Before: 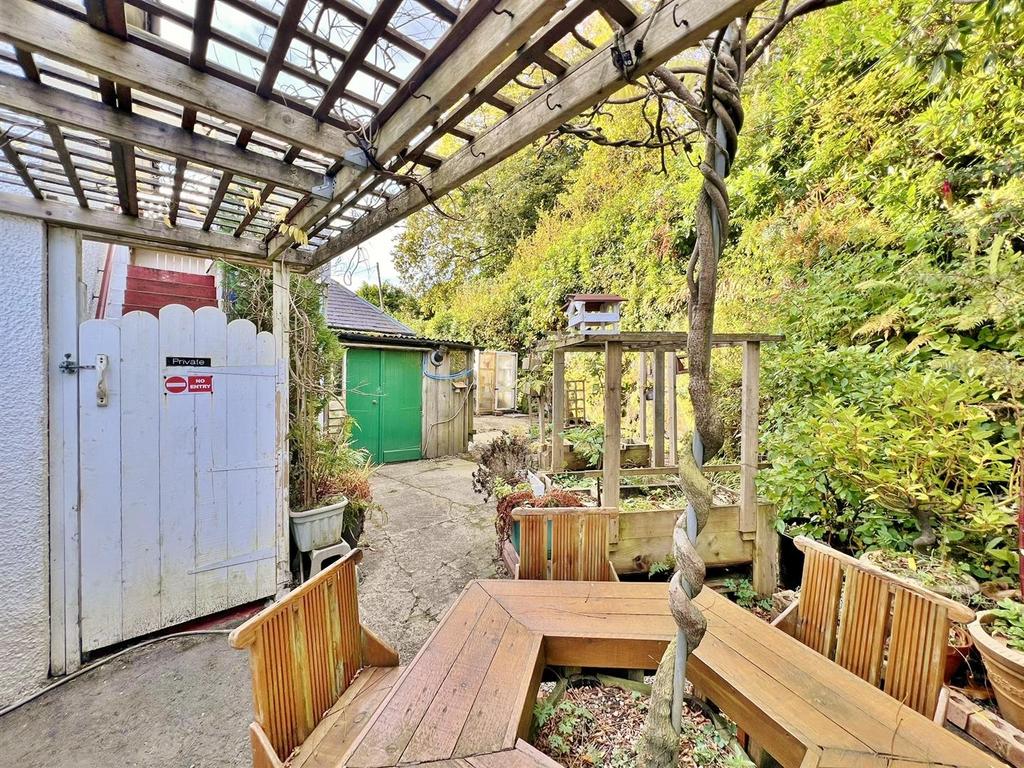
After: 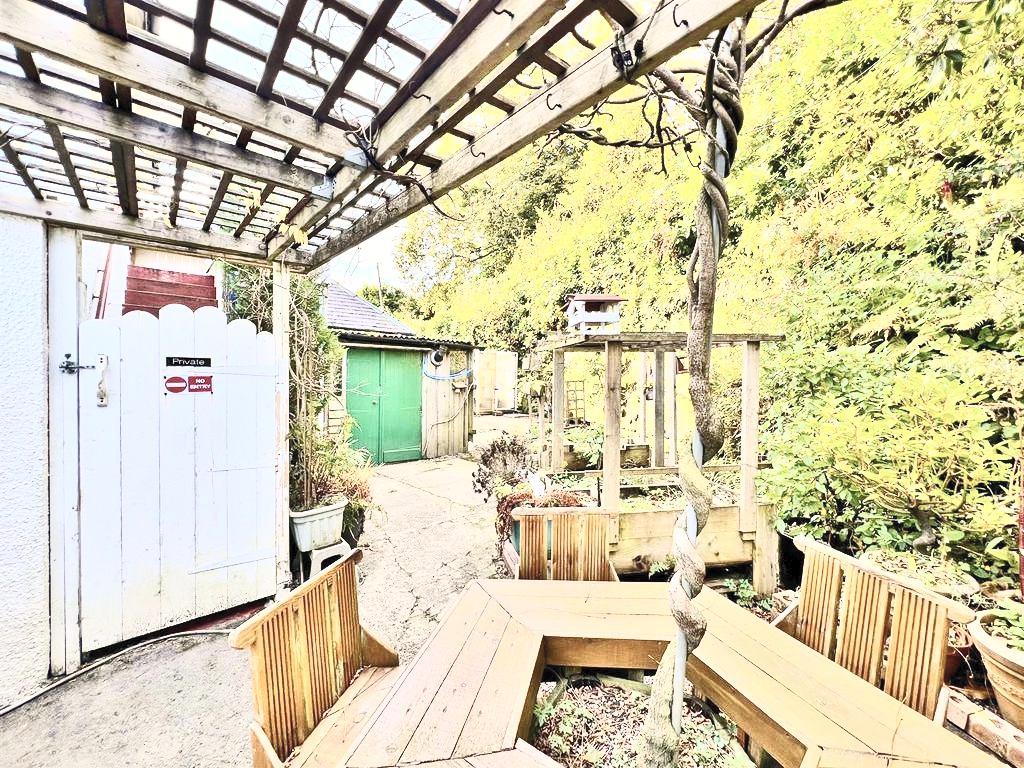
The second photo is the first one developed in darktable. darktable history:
contrast brightness saturation: contrast 0.57, brightness 0.57, saturation -0.34
color balance rgb: linear chroma grading › global chroma 8.12%, perceptual saturation grading › global saturation 9.07%, perceptual saturation grading › highlights -13.84%, perceptual saturation grading › mid-tones 14.88%, perceptual saturation grading › shadows 22.8%, perceptual brilliance grading › highlights 2.61%, global vibrance 12.07%
